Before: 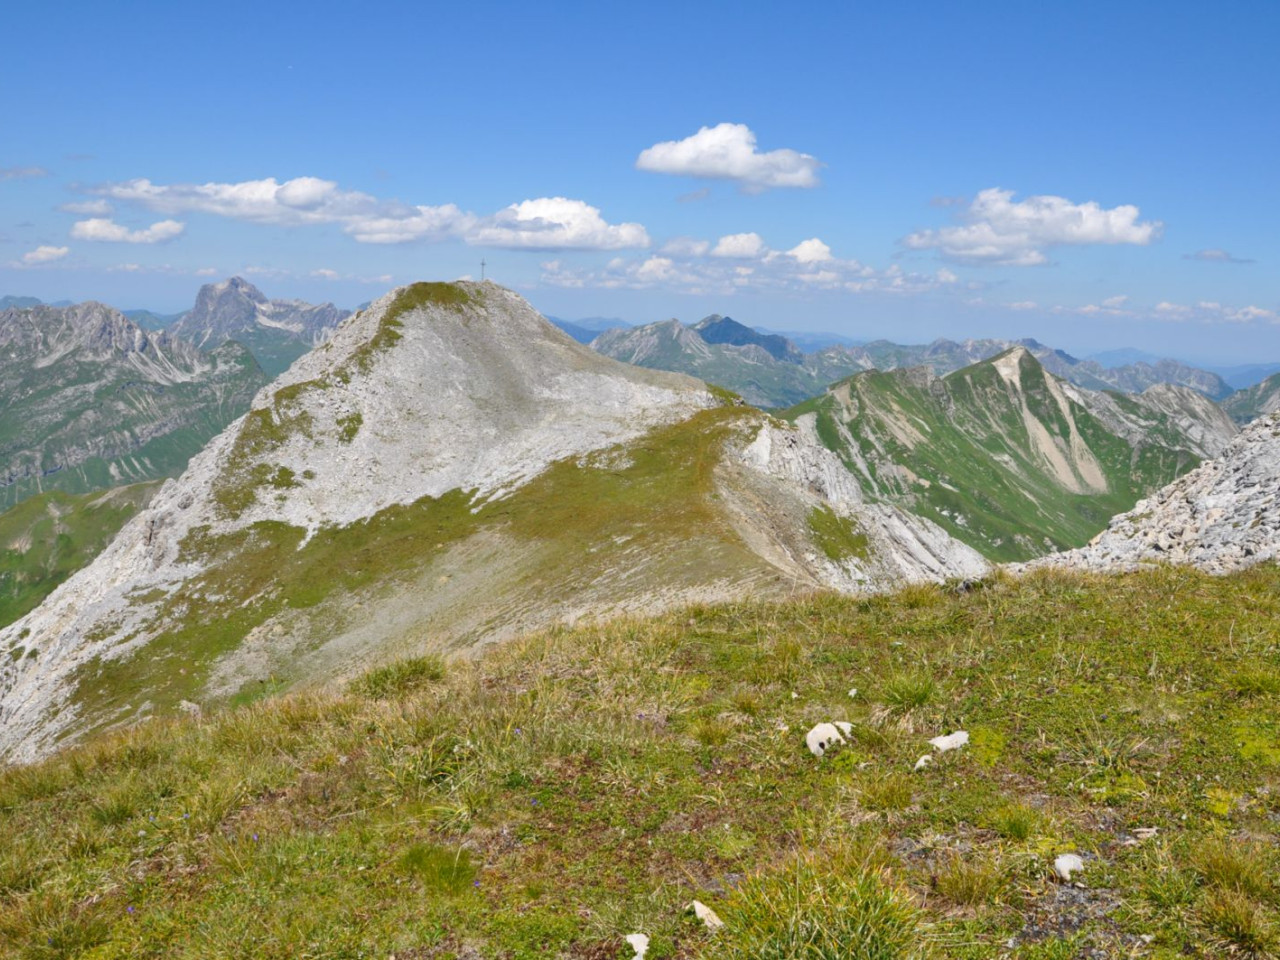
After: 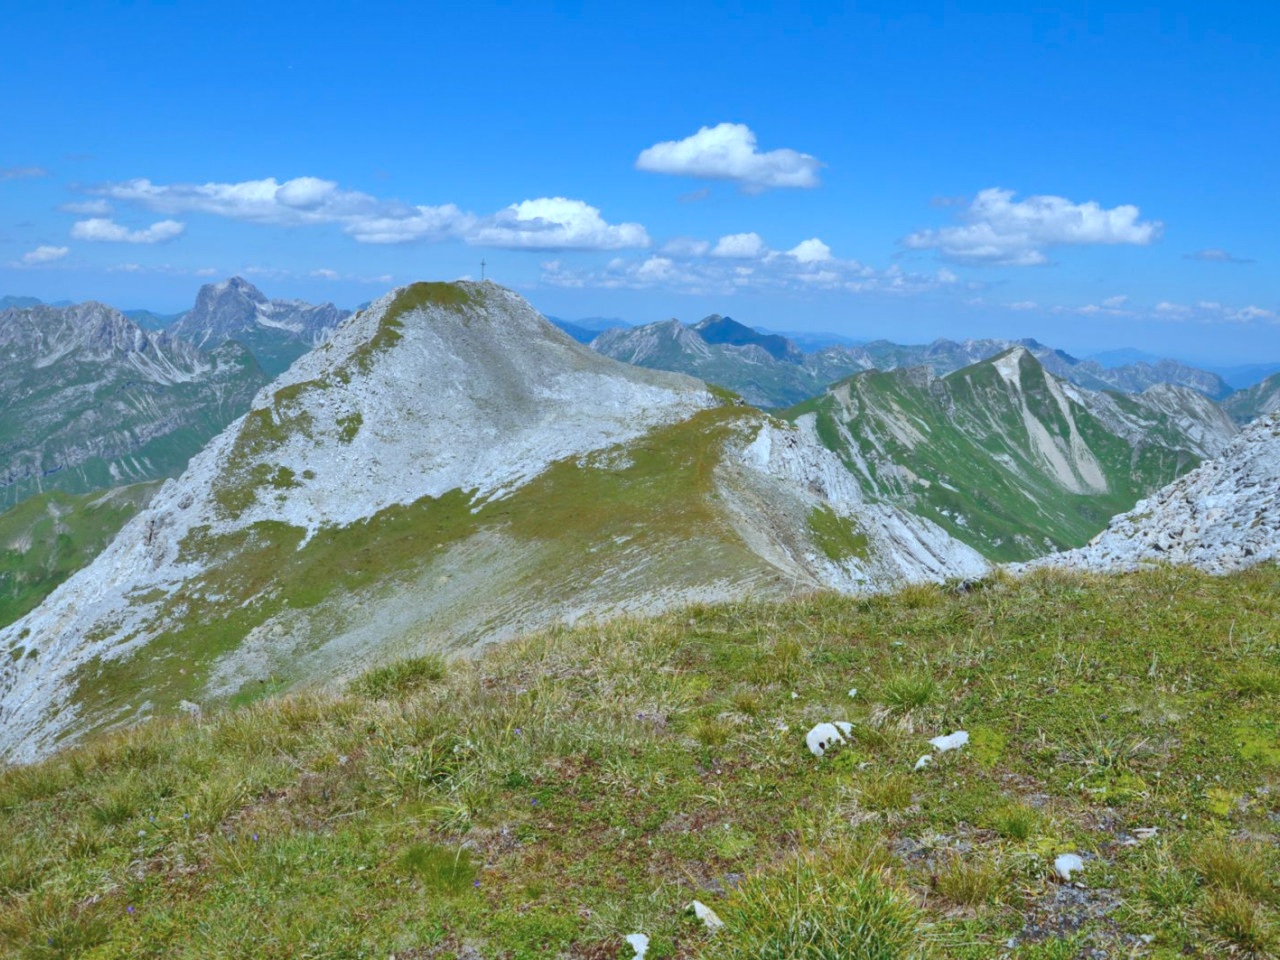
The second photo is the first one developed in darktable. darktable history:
color calibration: x 0.382, y 0.372, temperature 3881.99 K, saturation algorithm version 1 (2020)
shadows and highlights: on, module defaults
